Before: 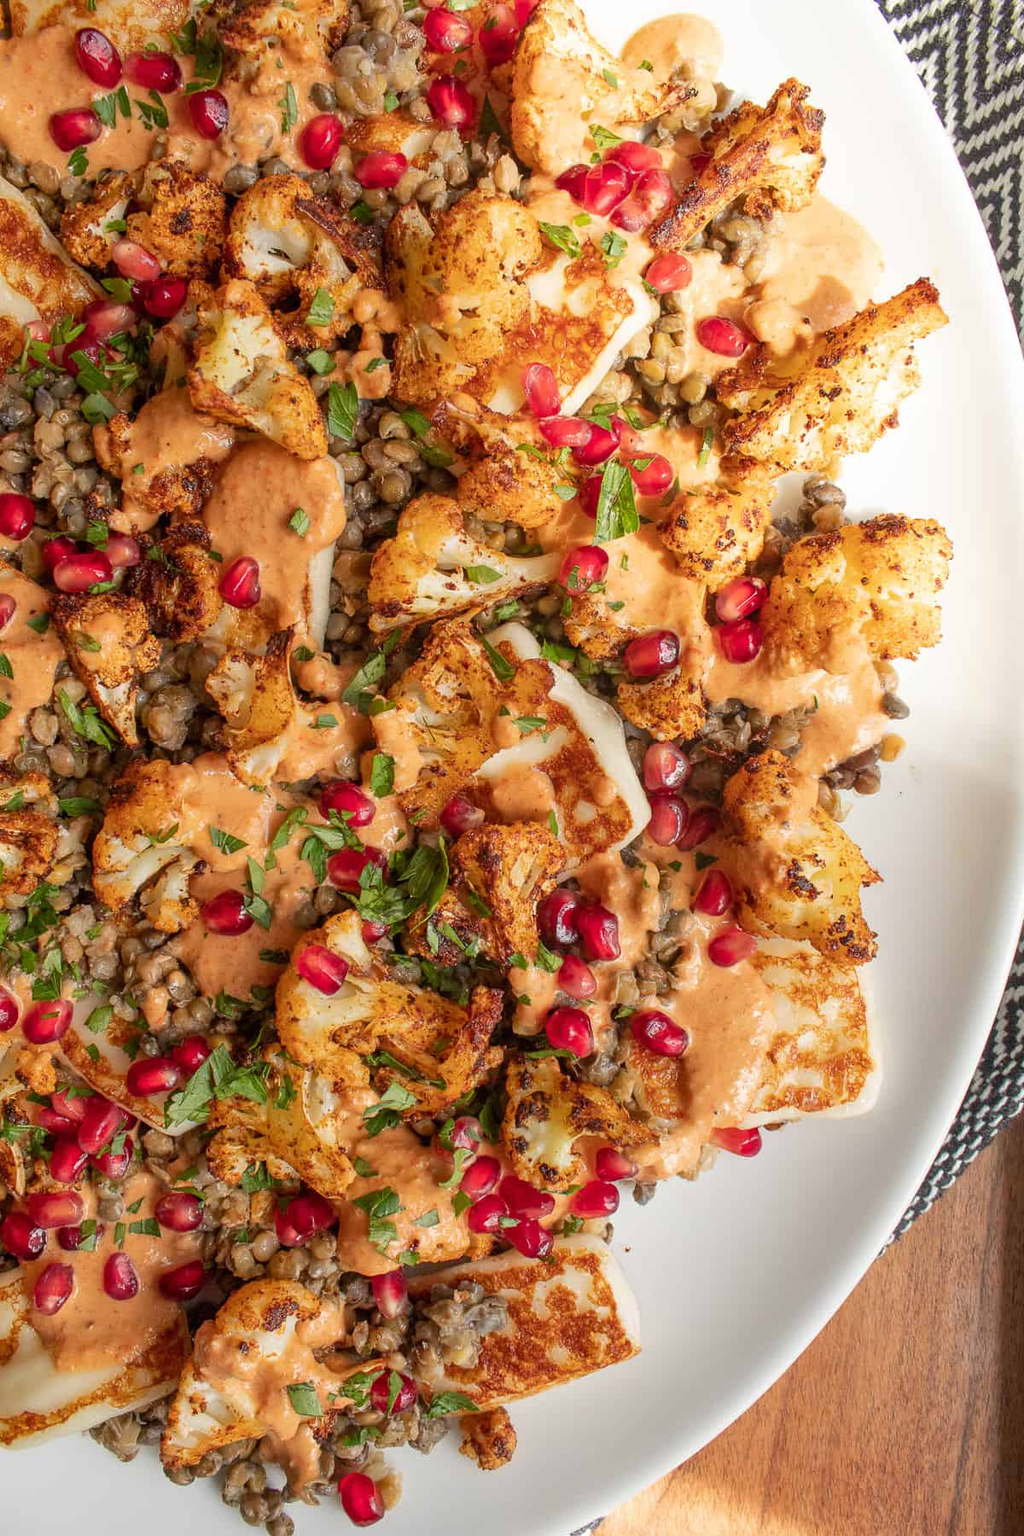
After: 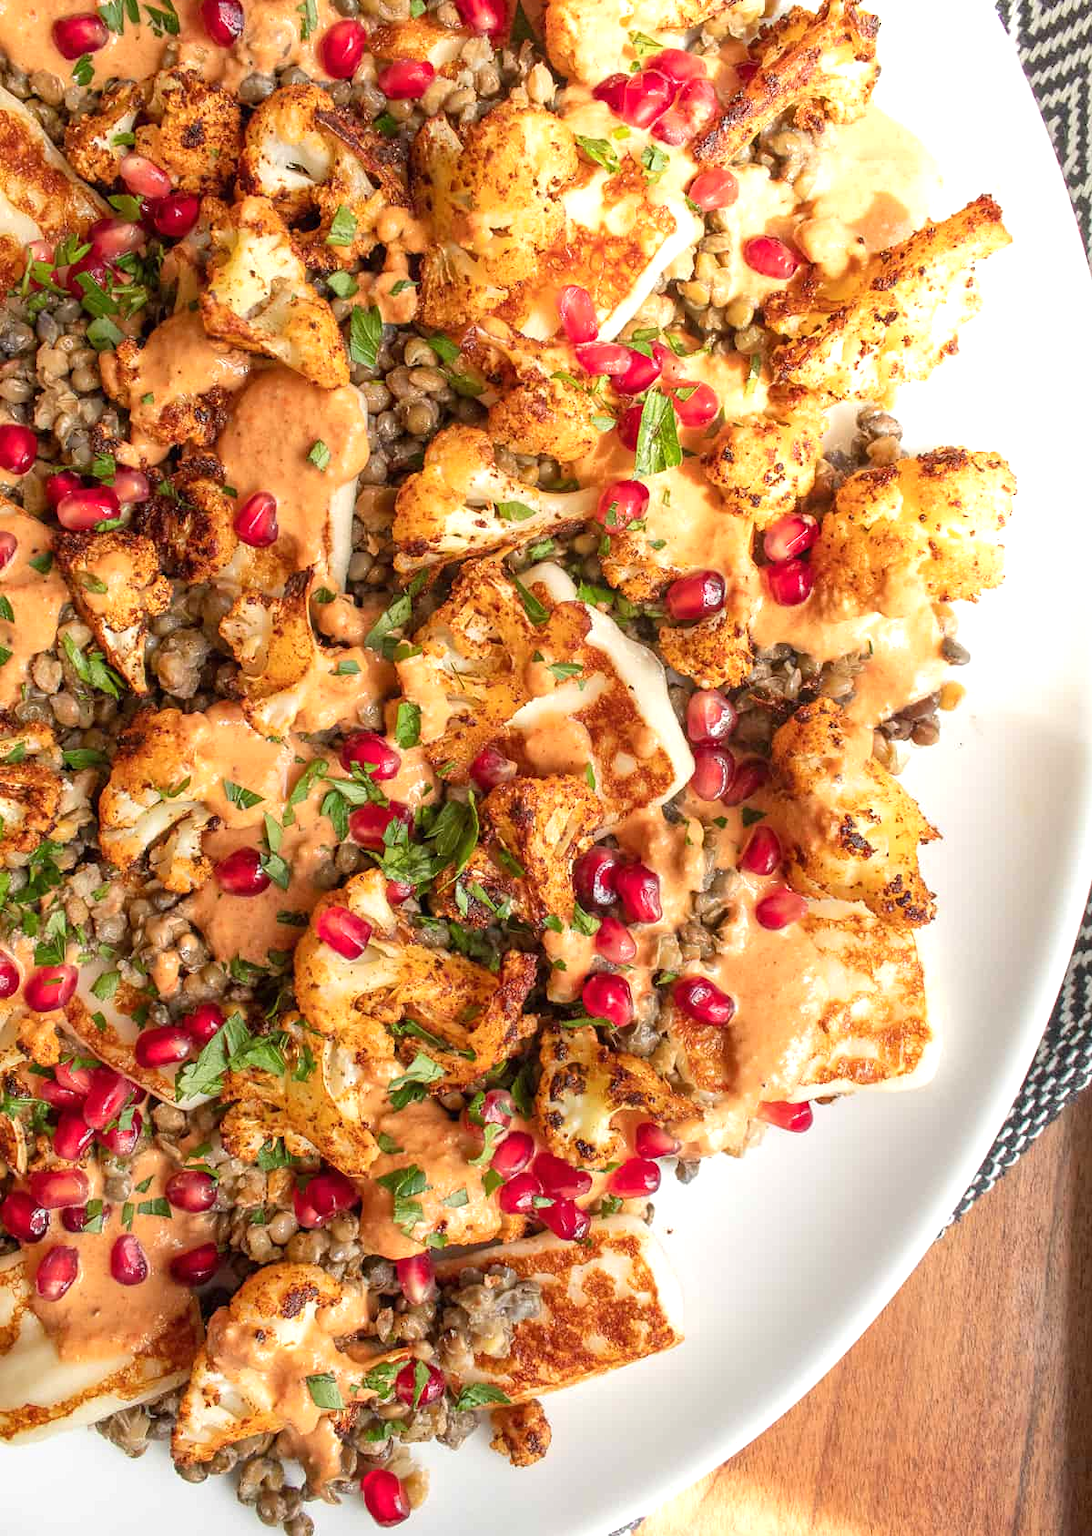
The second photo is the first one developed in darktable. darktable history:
exposure: exposure 0.515 EV, compensate highlight preservation false
crop and rotate: top 6.25%
